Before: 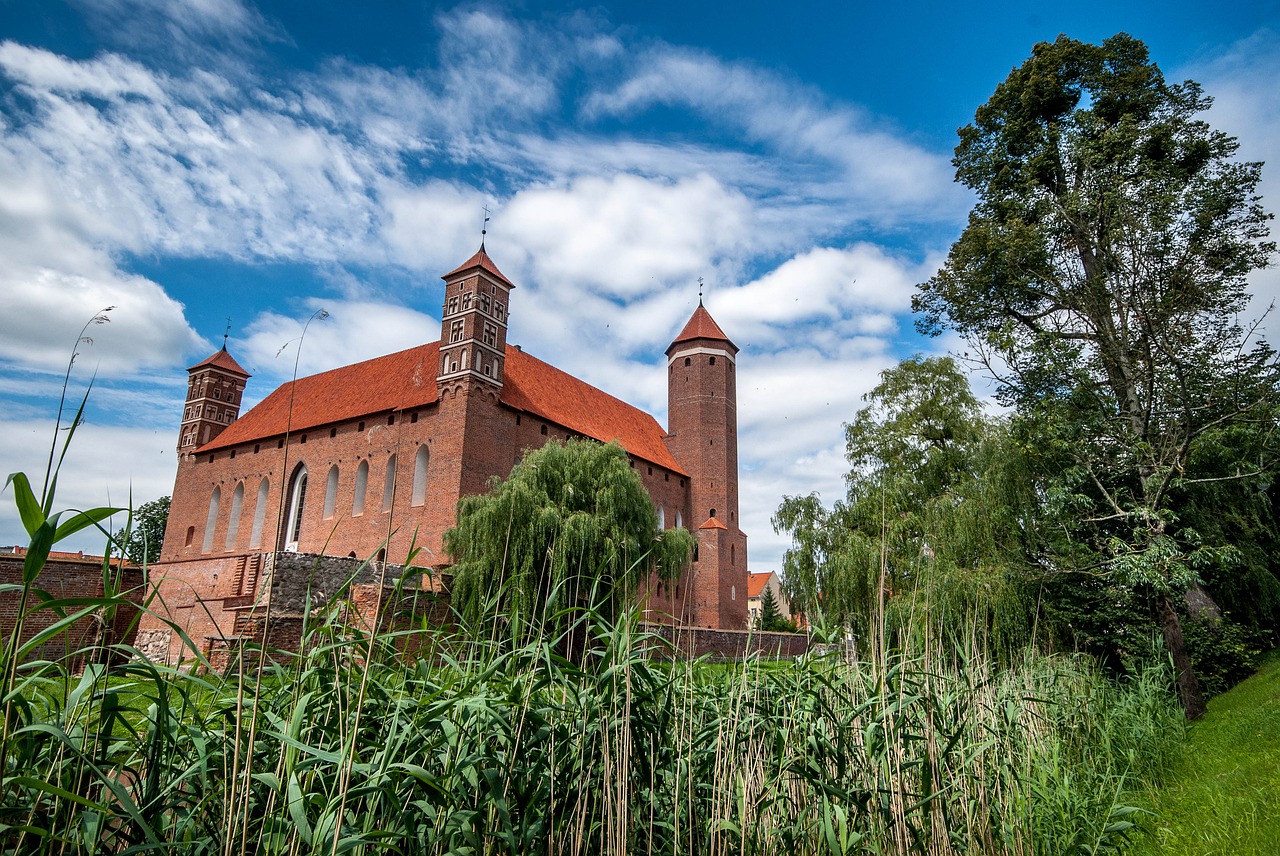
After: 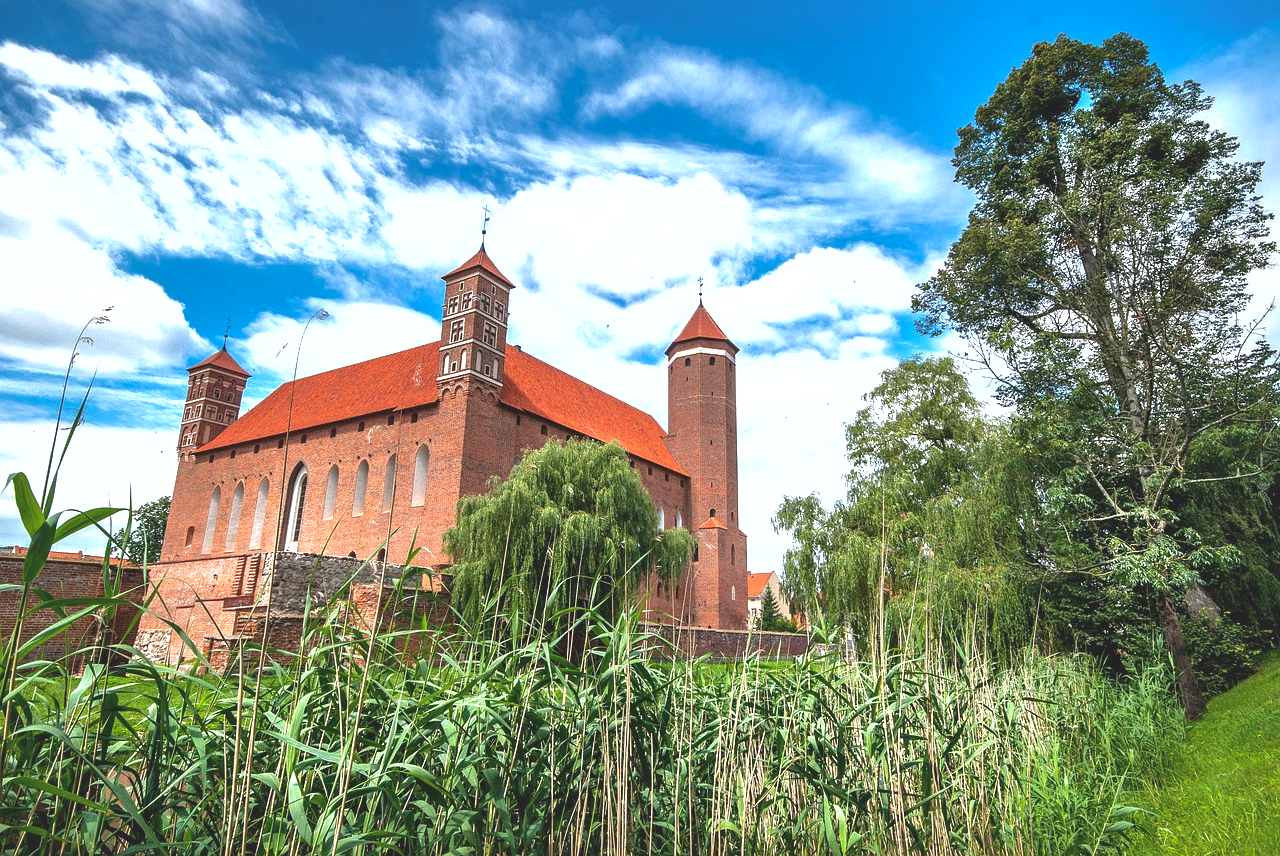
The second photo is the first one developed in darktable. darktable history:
shadows and highlights: on, module defaults
exposure: black level correction -0.005, exposure 1.008 EV, compensate highlight preservation false
